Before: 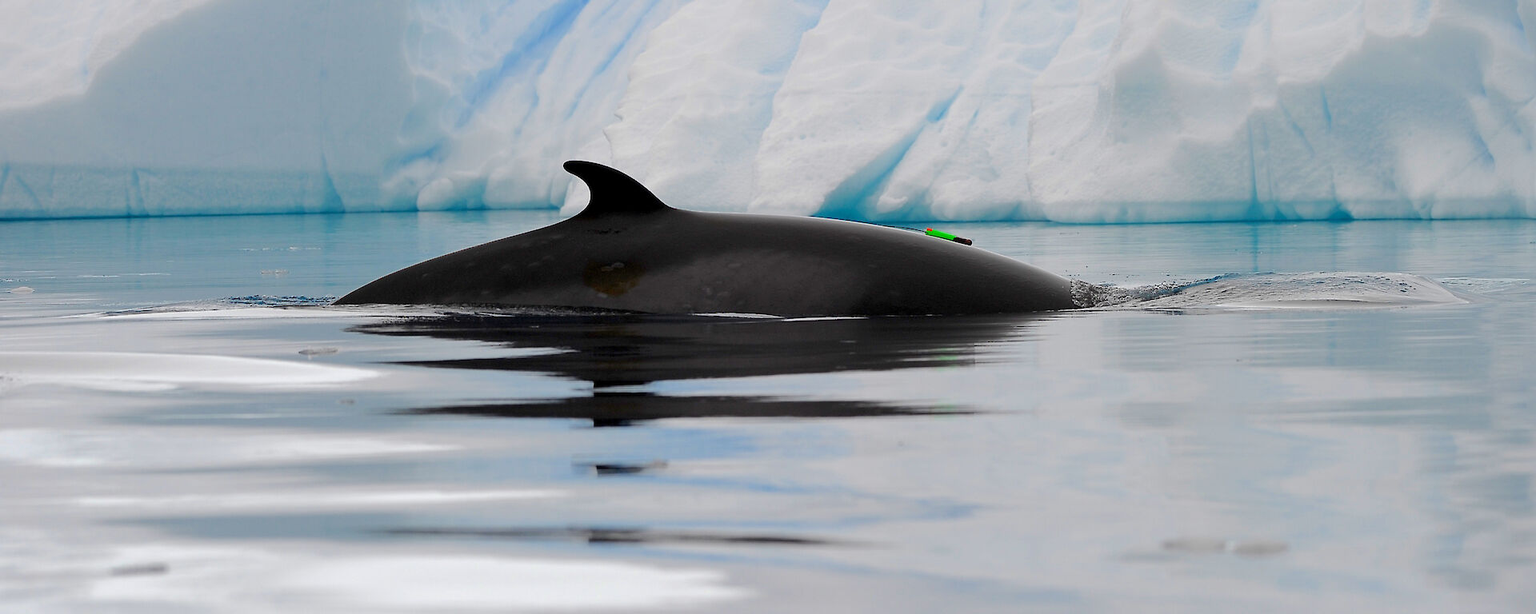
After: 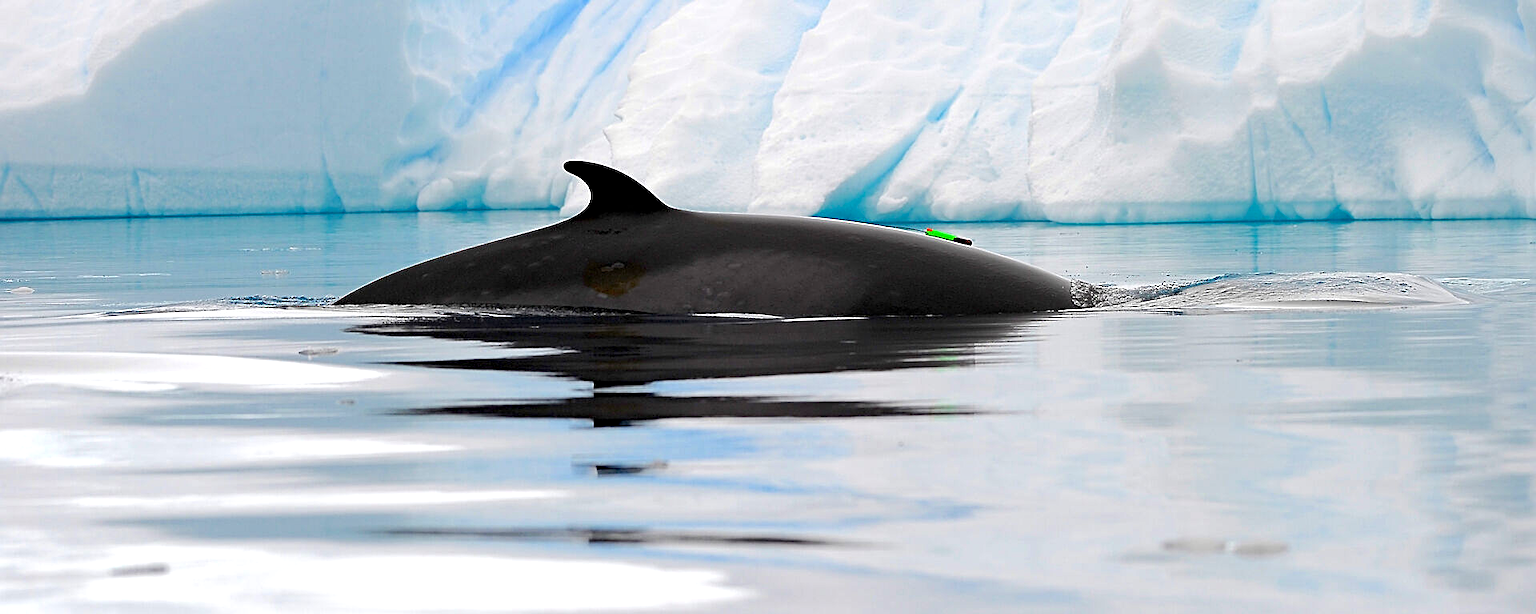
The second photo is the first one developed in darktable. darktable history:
exposure: exposure 0.648 EV, compensate highlight preservation false
haze removal: compatibility mode true, adaptive false
sharpen: on, module defaults
